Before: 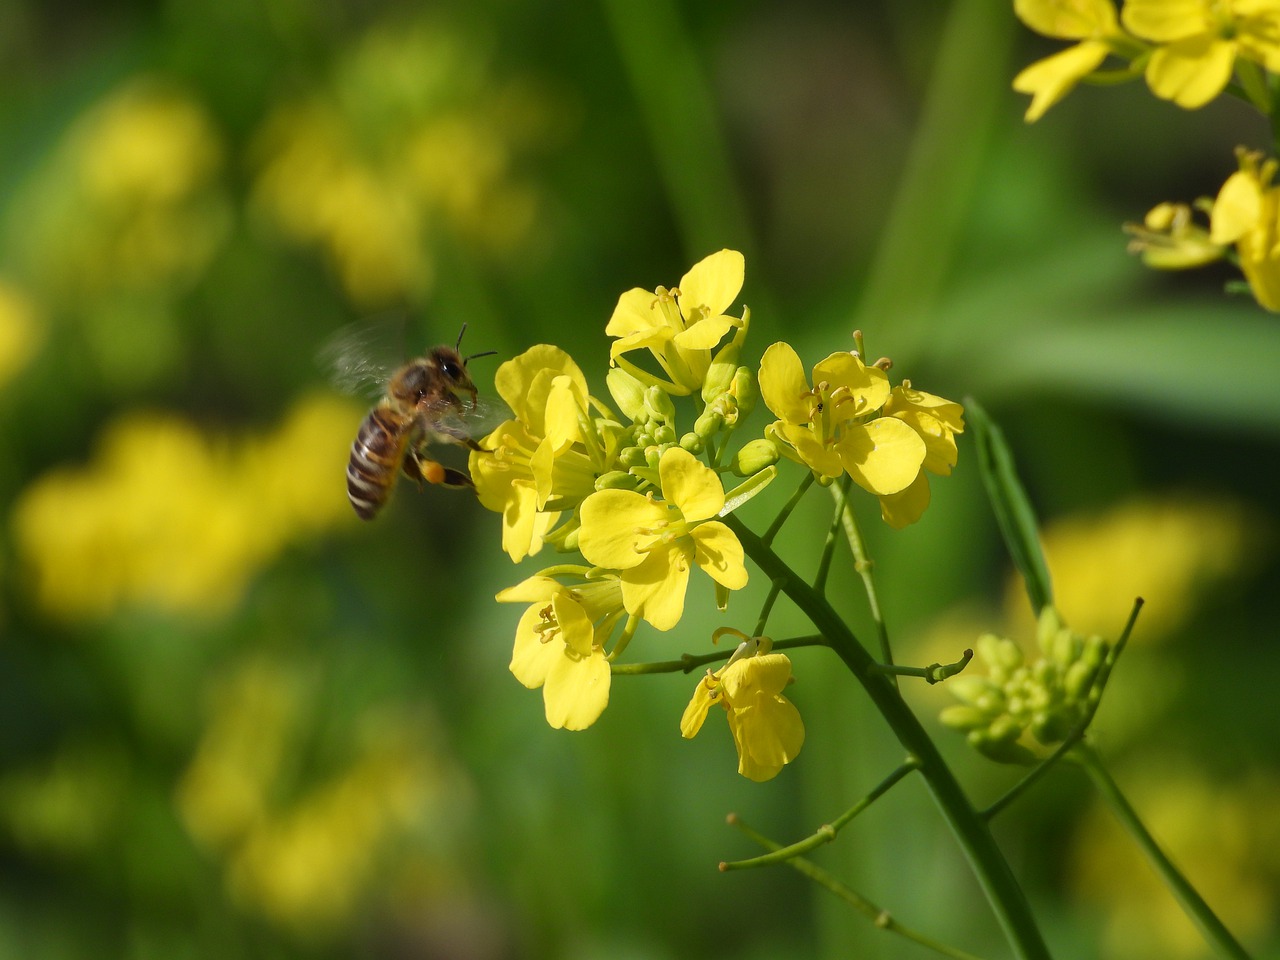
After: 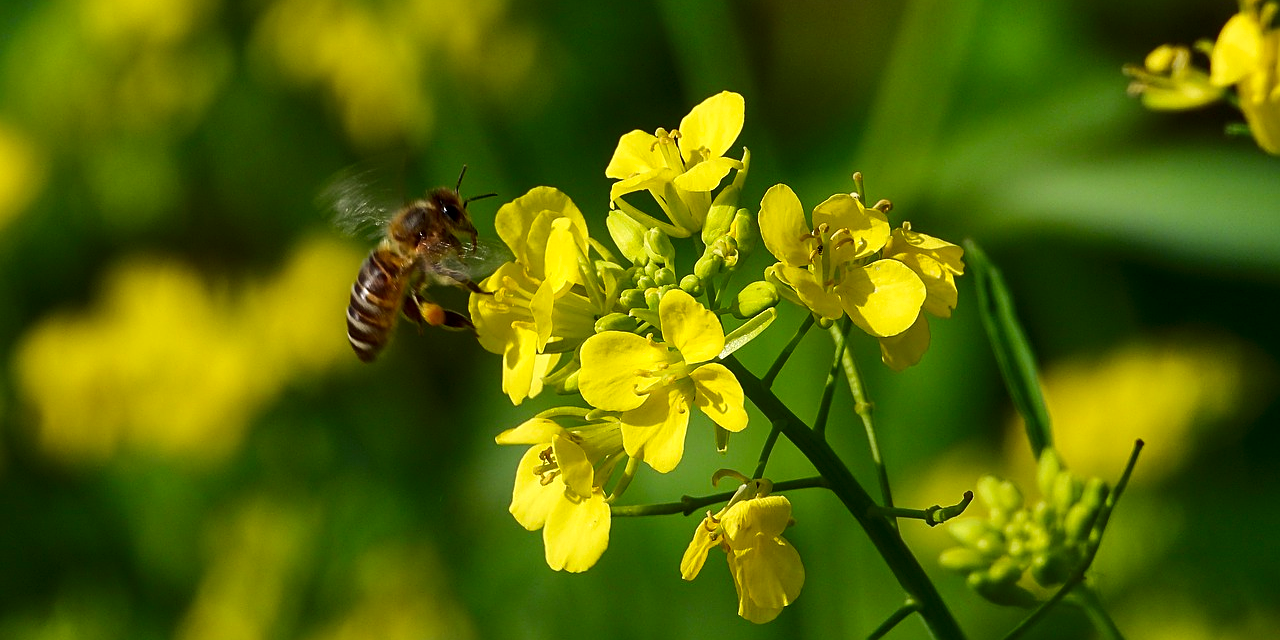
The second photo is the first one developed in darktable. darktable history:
sharpen: amount 0.497
shadows and highlights: low approximation 0.01, soften with gaussian
crop: top 16.549%, bottom 16.771%
contrast brightness saturation: contrast 0.118, brightness -0.12, saturation 0.204
local contrast: highlights 100%, shadows 98%, detail 120%, midtone range 0.2
